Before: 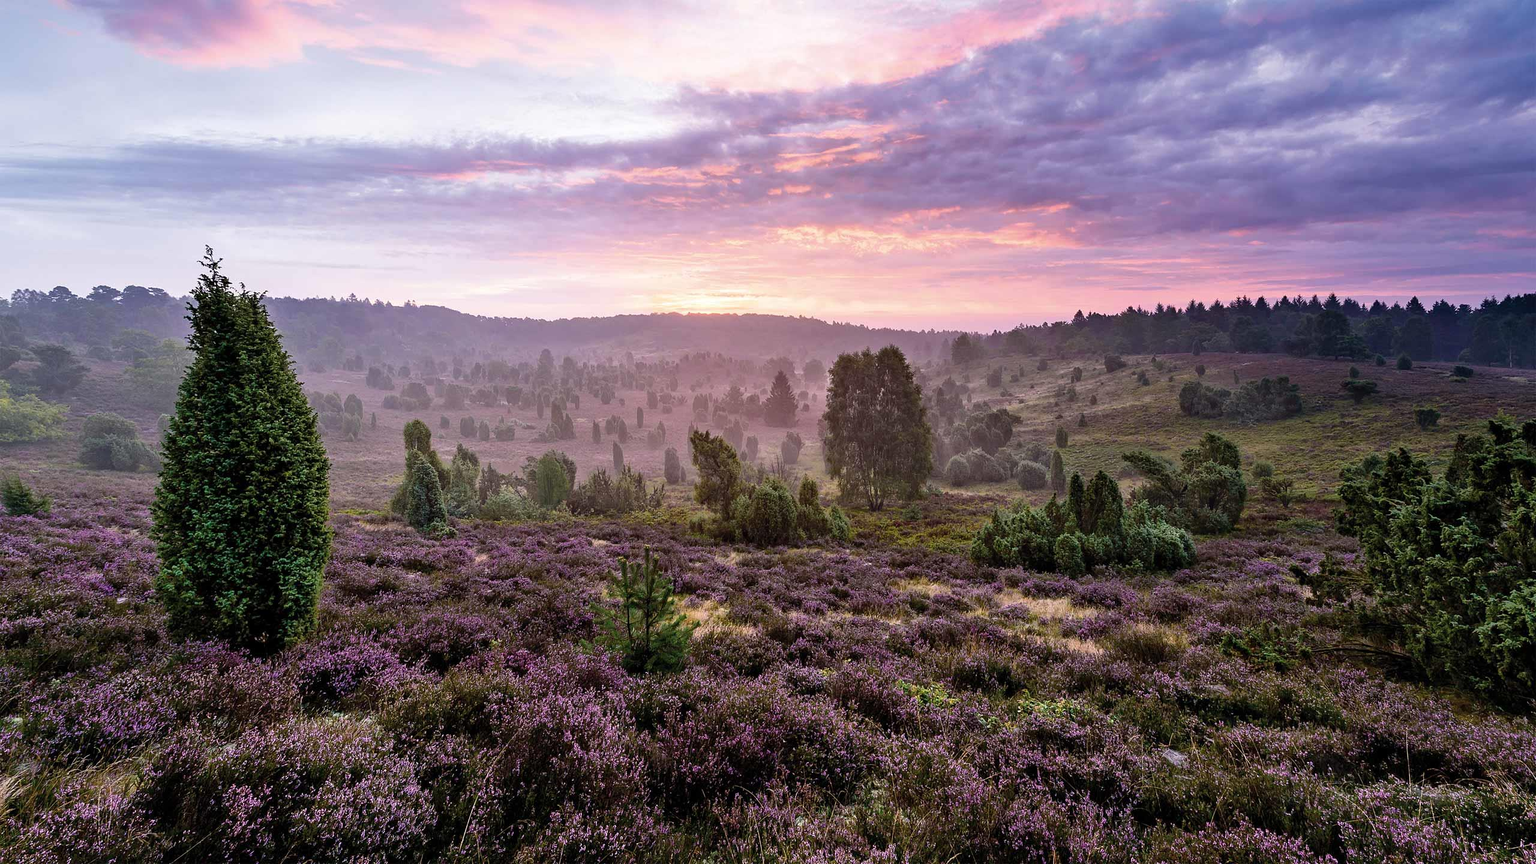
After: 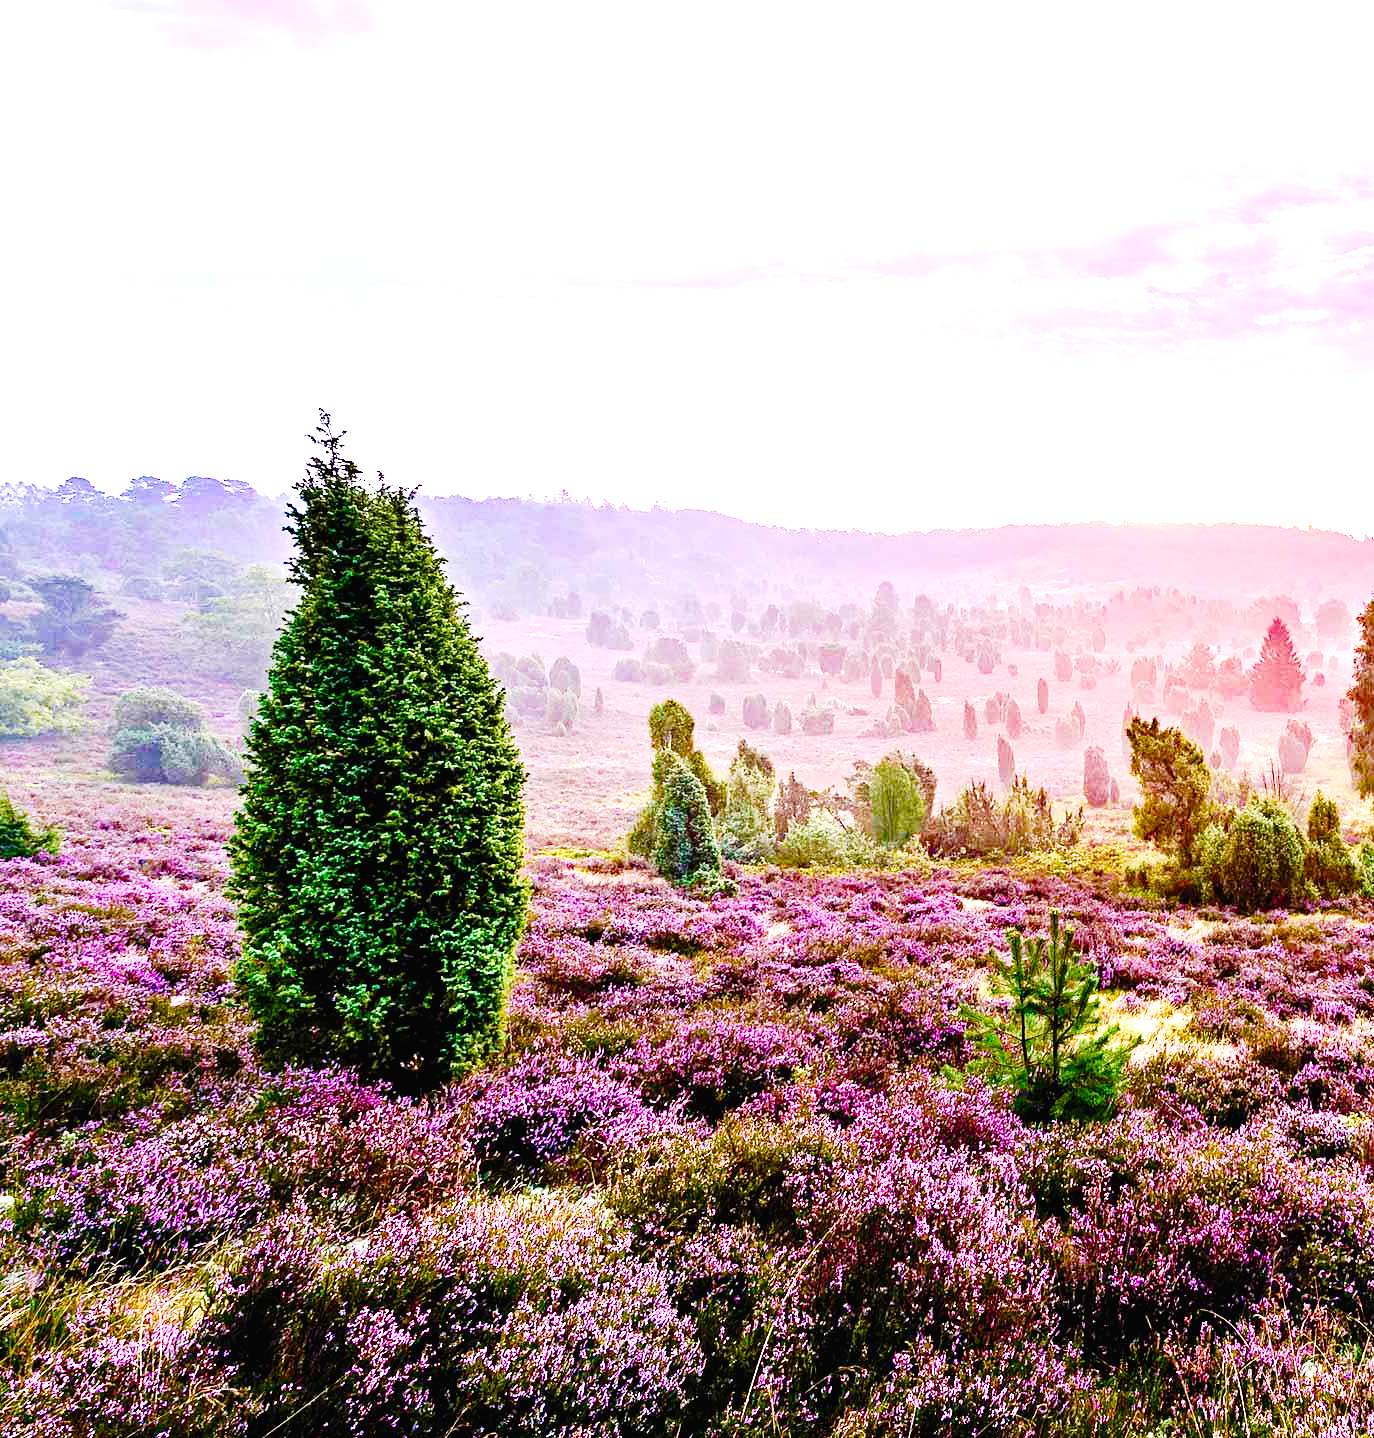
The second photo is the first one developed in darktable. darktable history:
haze removal: strength 0.281, distance 0.254, adaptive false
crop: left 0.976%, right 45.257%, bottom 0.086%
color balance rgb: linear chroma grading › shadows 31.526%, linear chroma grading › global chroma -2.414%, linear chroma grading › mid-tones 3.701%, perceptual saturation grading › global saturation 20%, perceptual saturation grading › highlights -50.332%, perceptual saturation grading › shadows 30.645%, global vibrance 59.478%
exposure: black level correction 0.001, exposure 1.836 EV, compensate exposure bias true, compensate highlight preservation false
tone curve: curves: ch0 [(0, 0.014) (0.17, 0.099) (0.398, 0.423) (0.725, 0.828) (0.872, 0.918) (1, 0.981)]; ch1 [(0, 0) (0.402, 0.36) (0.489, 0.491) (0.5, 0.503) (0.515, 0.52) (0.545, 0.572) (0.615, 0.662) (0.701, 0.725) (1, 1)]; ch2 [(0, 0) (0.42, 0.458) (0.485, 0.499) (0.503, 0.503) (0.531, 0.542) (0.561, 0.594) (0.644, 0.694) (0.717, 0.753) (1, 0.991)], preserve colors none
